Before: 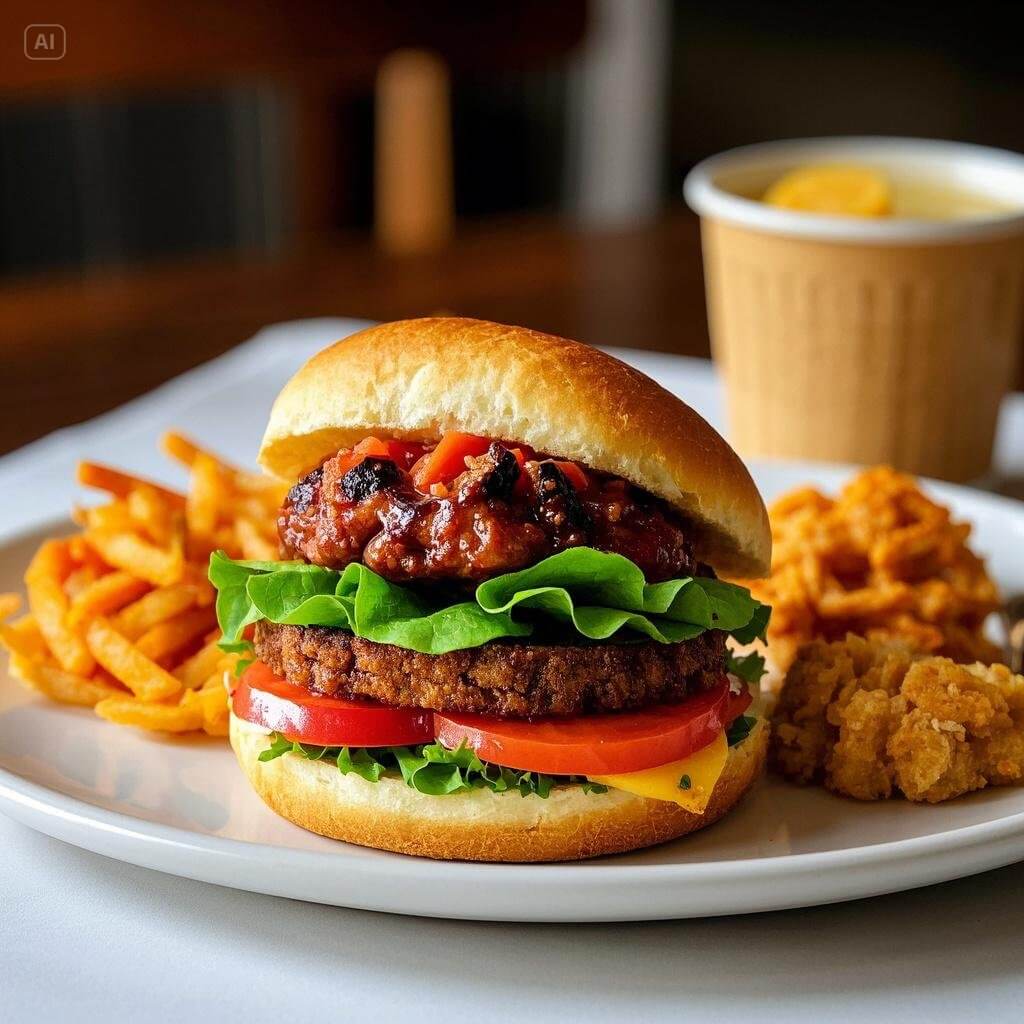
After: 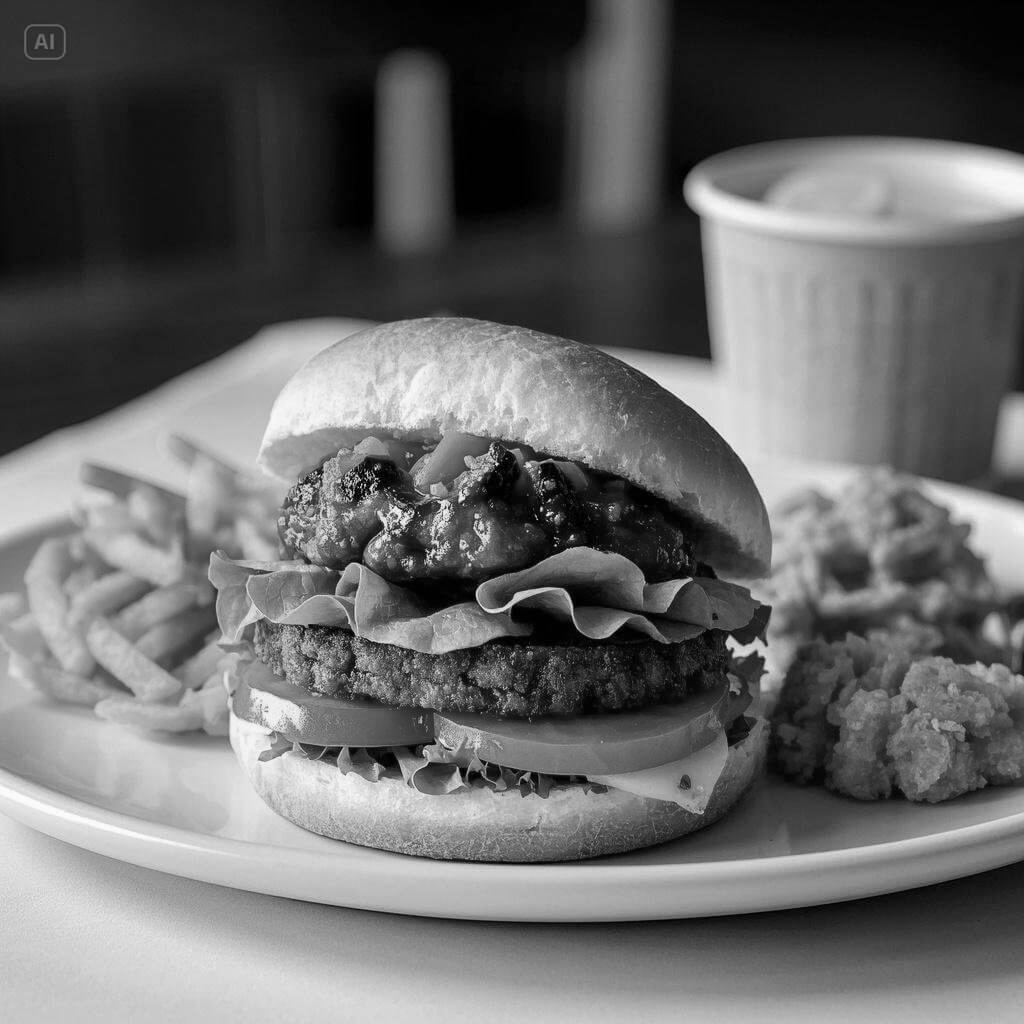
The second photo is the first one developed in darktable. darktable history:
monochrome: a 16.06, b 15.48, size 1
tone equalizer: on, module defaults
